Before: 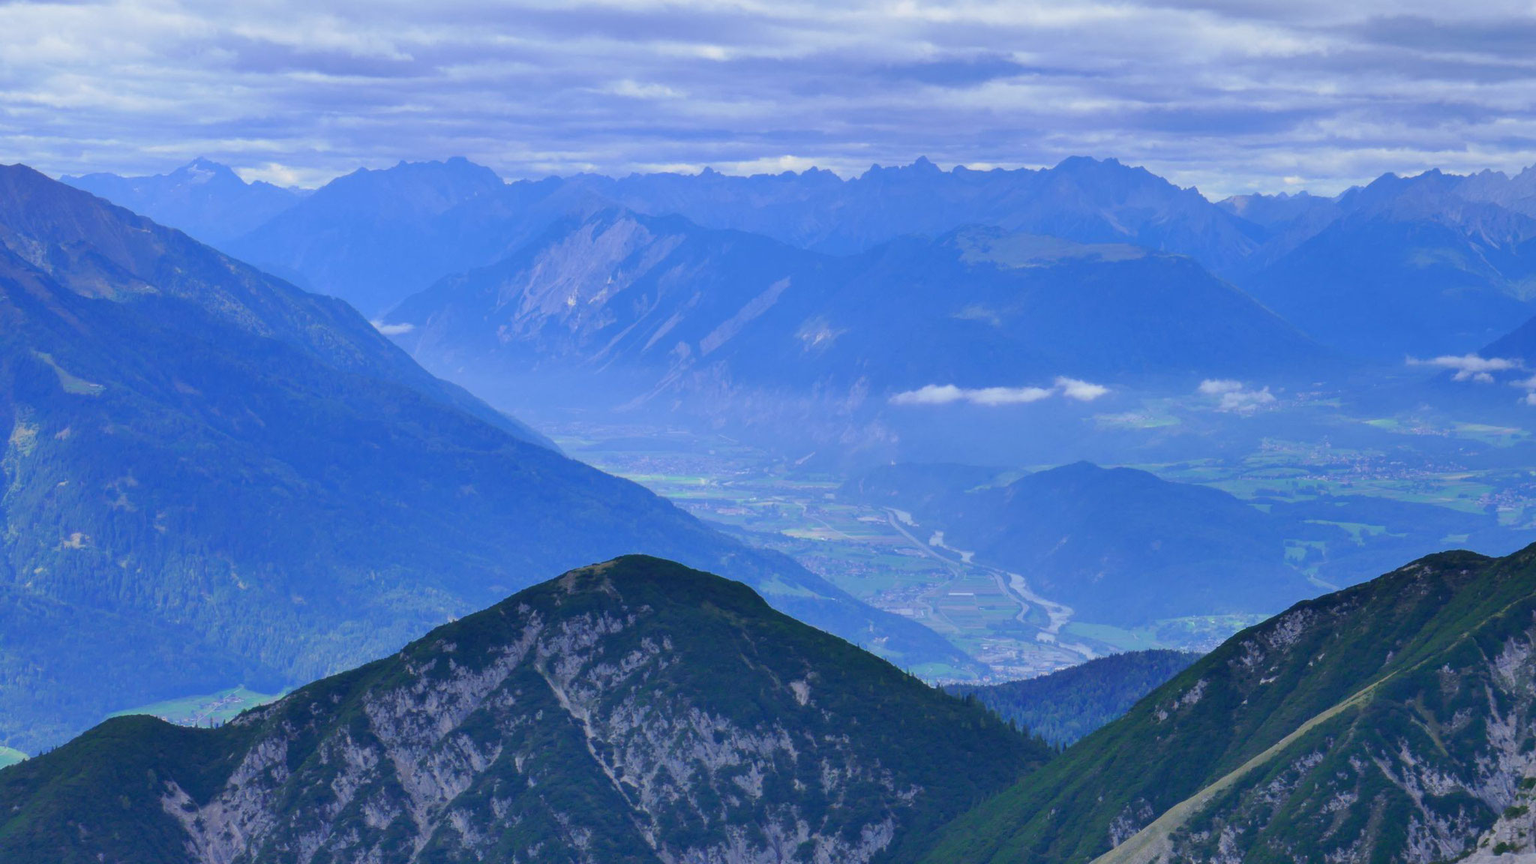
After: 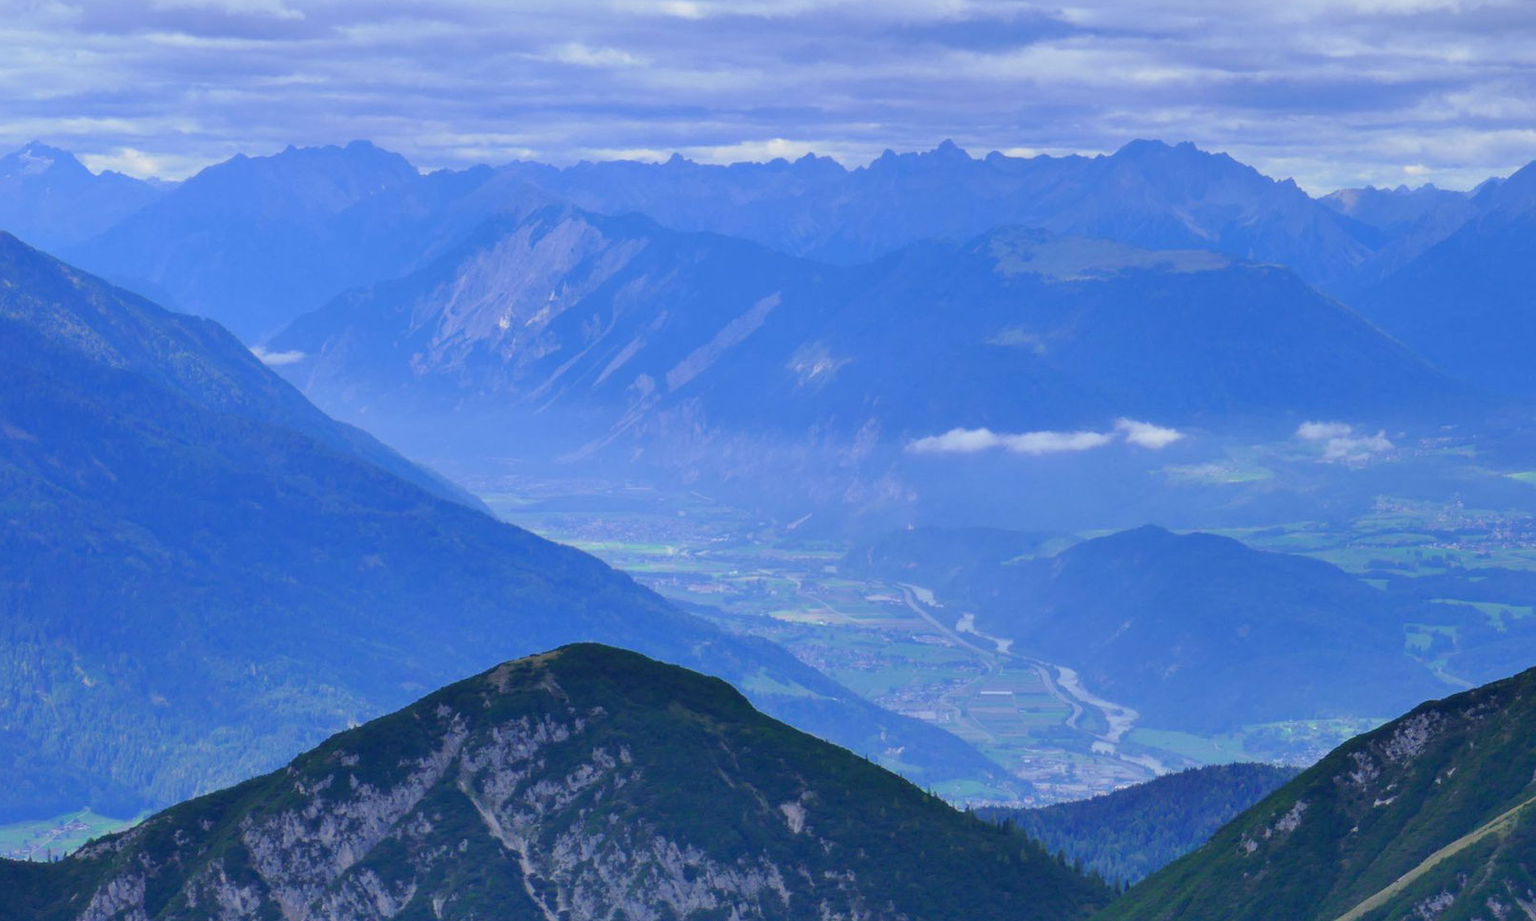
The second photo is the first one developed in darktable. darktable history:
crop: left 11.255%, top 5.362%, right 9.558%, bottom 10.242%
